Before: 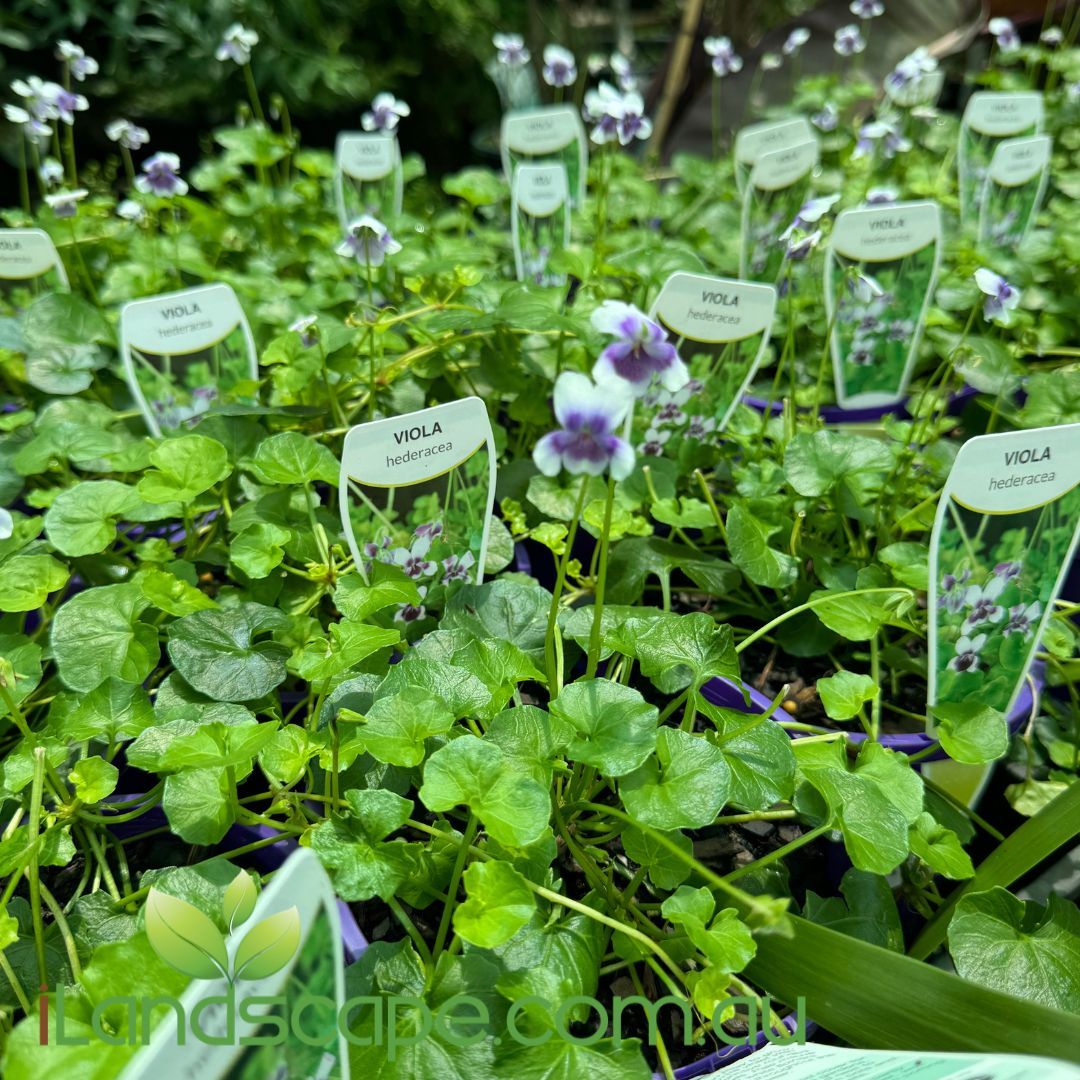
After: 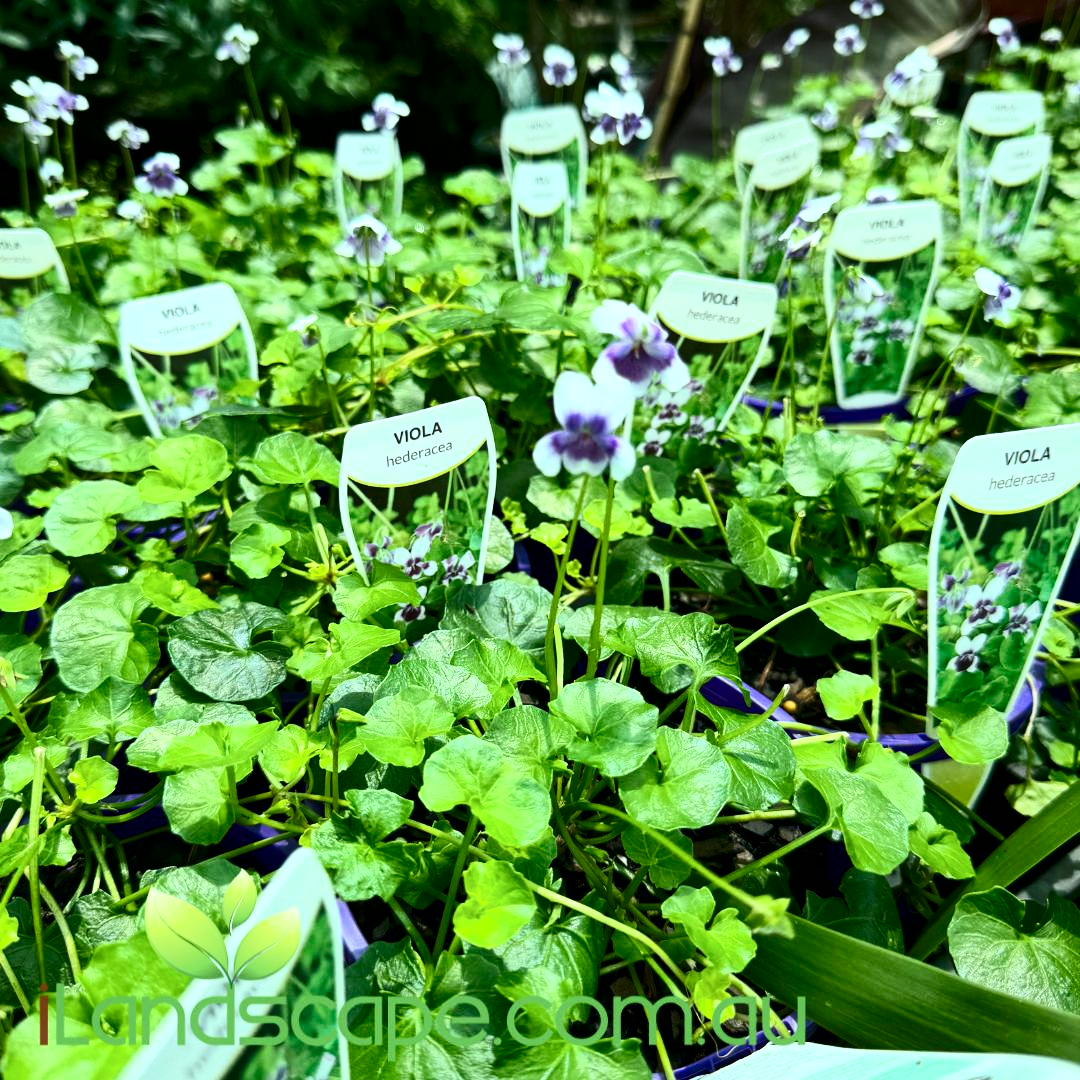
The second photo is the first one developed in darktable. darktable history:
color calibration: x 0.355, y 0.367, temperature 4700.38 K
contrast brightness saturation: contrast 0.4, brightness 0.1, saturation 0.21
contrast equalizer: y [[0.5, 0.5, 0.468, 0.5, 0.5, 0.5], [0.5 ×6], [0.5 ×6], [0 ×6], [0 ×6]]
local contrast: mode bilateral grid, contrast 20, coarseness 100, detail 150%, midtone range 0.2
